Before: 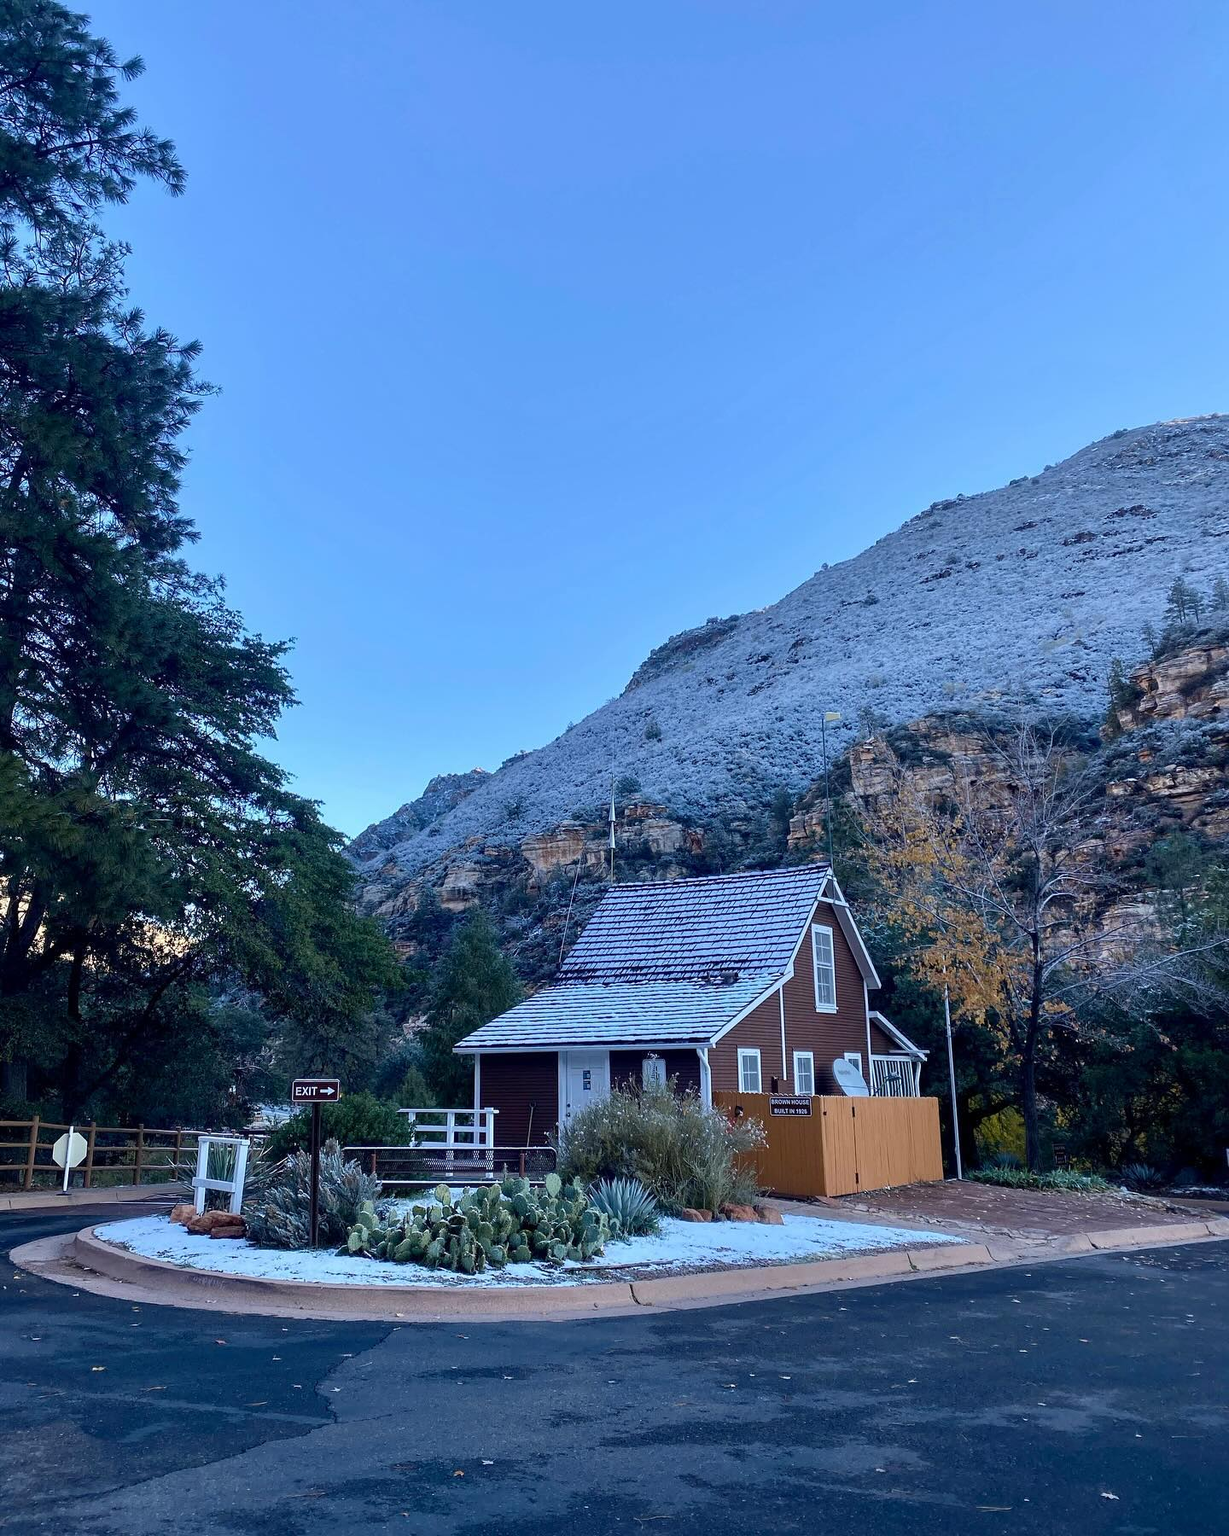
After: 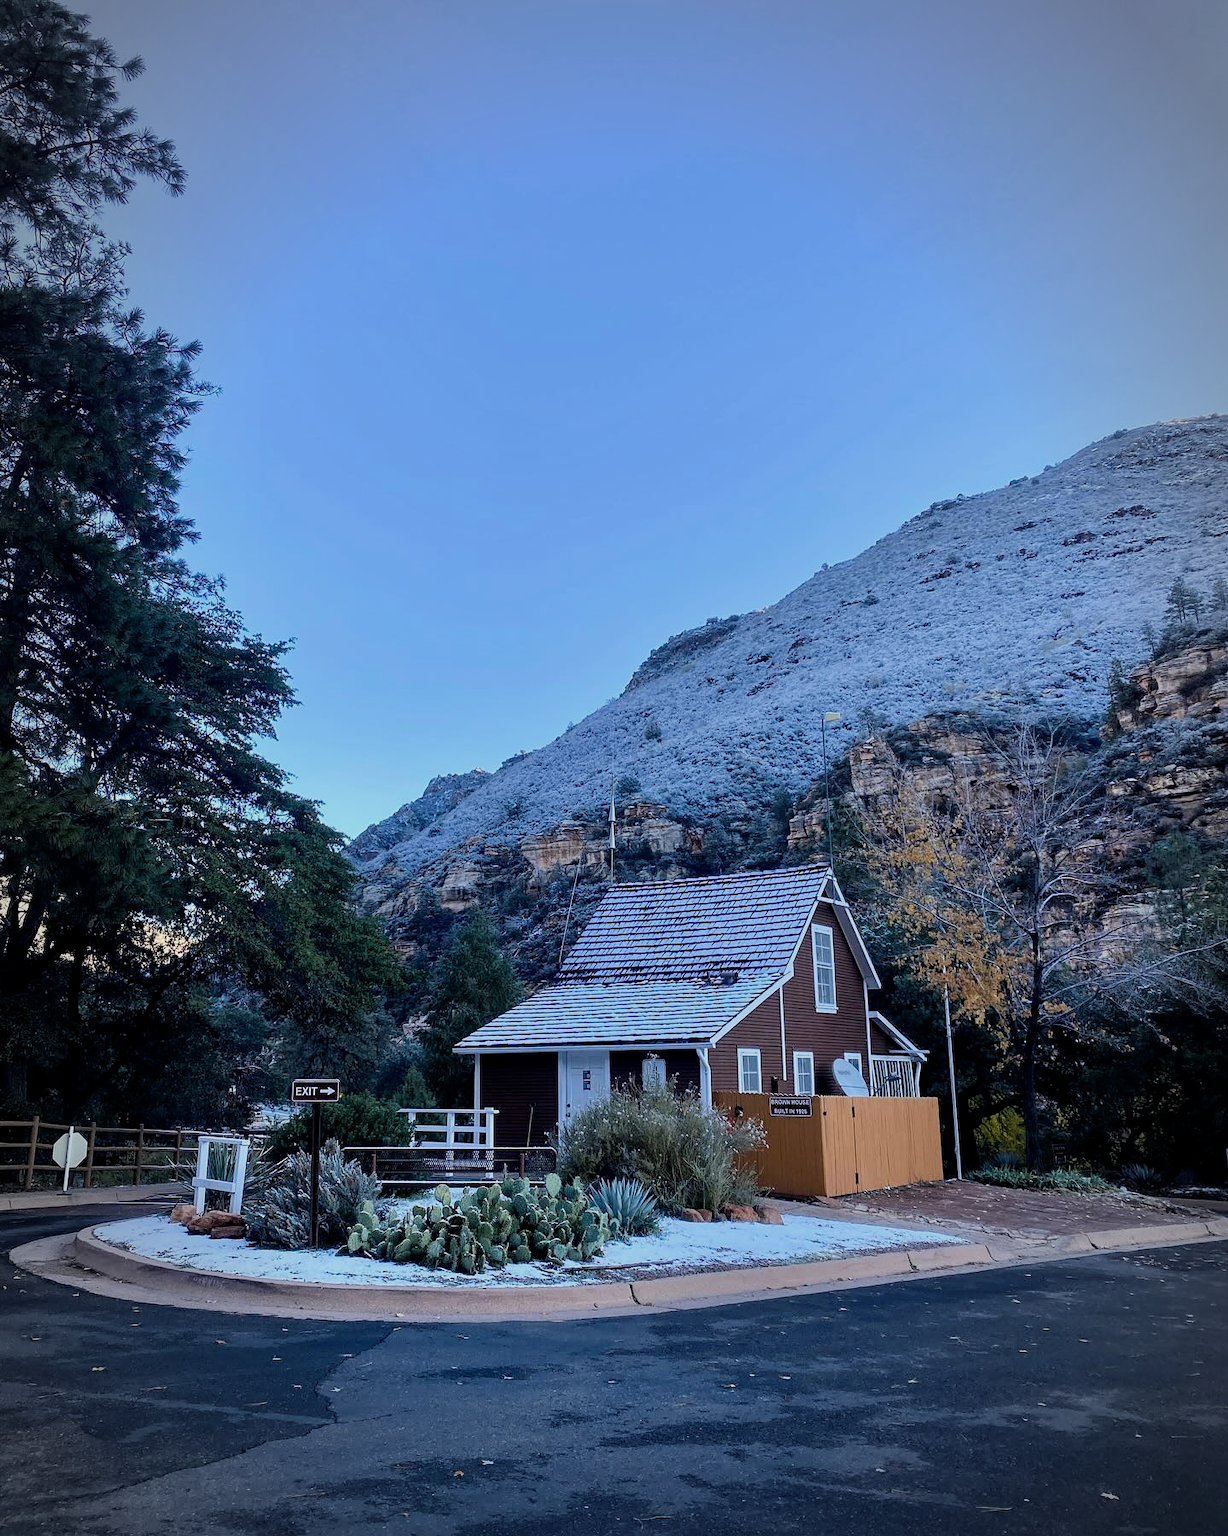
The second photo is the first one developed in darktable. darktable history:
vignetting: center (0, 0.008), automatic ratio true, unbound false
filmic rgb: middle gray luminance 9.18%, black relative exposure -10.68 EV, white relative exposure 3.43 EV, target black luminance 0%, hardness 6, latitude 59.67%, contrast 1.091, highlights saturation mix 4.24%, shadows ↔ highlights balance 28.4%
